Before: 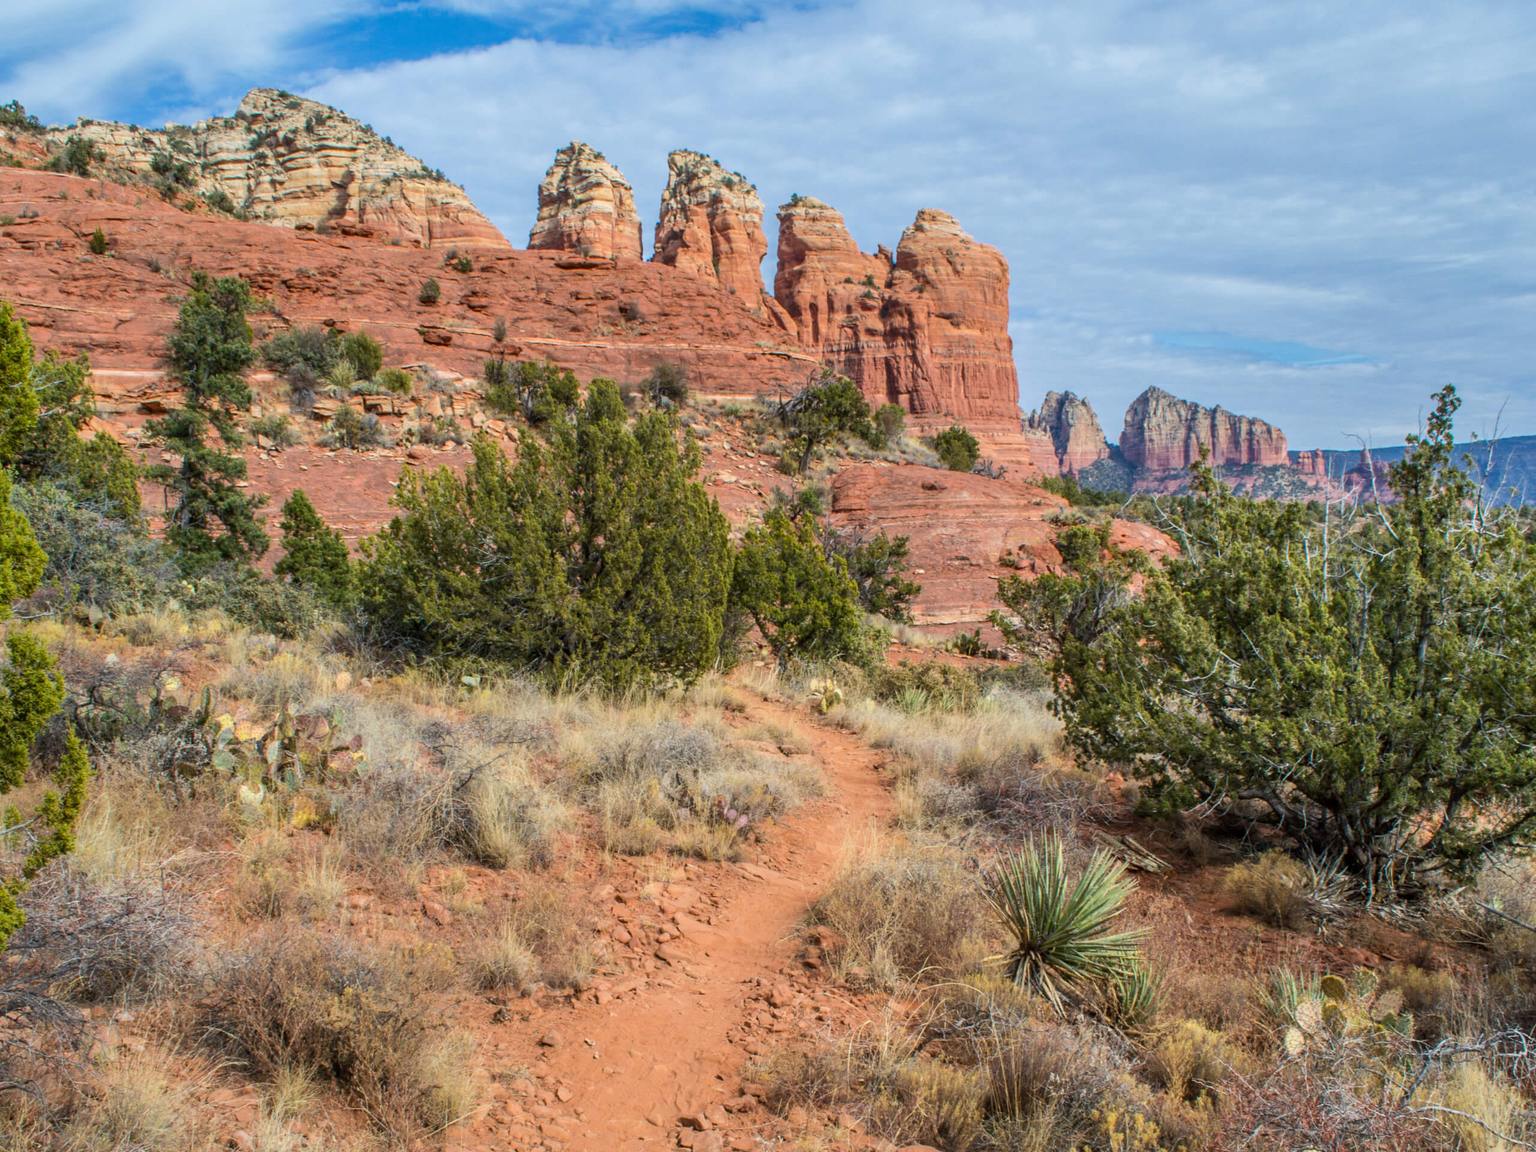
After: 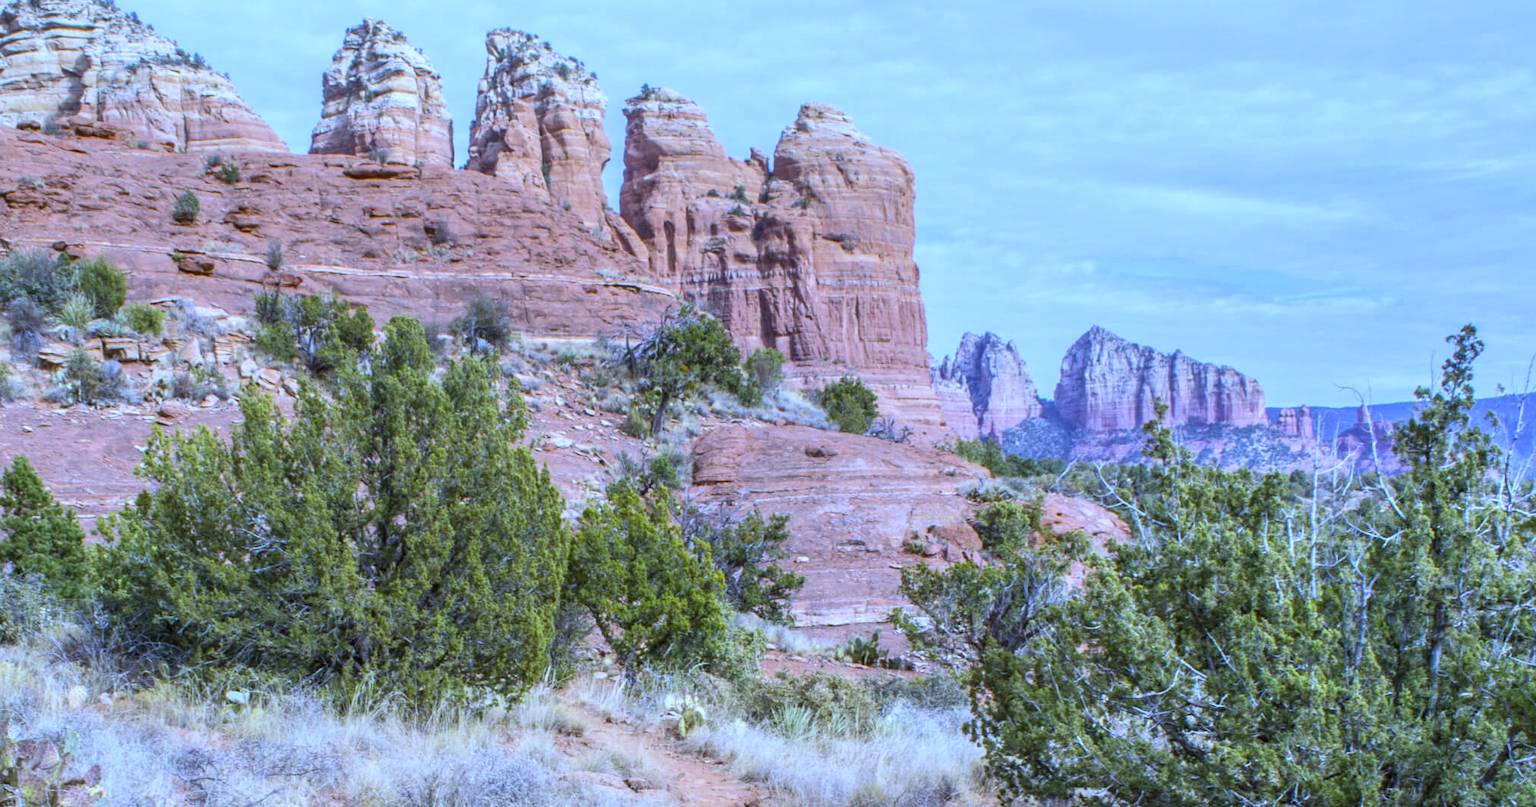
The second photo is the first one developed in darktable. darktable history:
white balance: red 0.766, blue 1.537
exposure: black level correction 0, exposure 0.7 EV, compensate exposure bias true, compensate highlight preservation false
crop: left 18.38%, top 11.092%, right 2.134%, bottom 33.217%
color balance: contrast -15%
